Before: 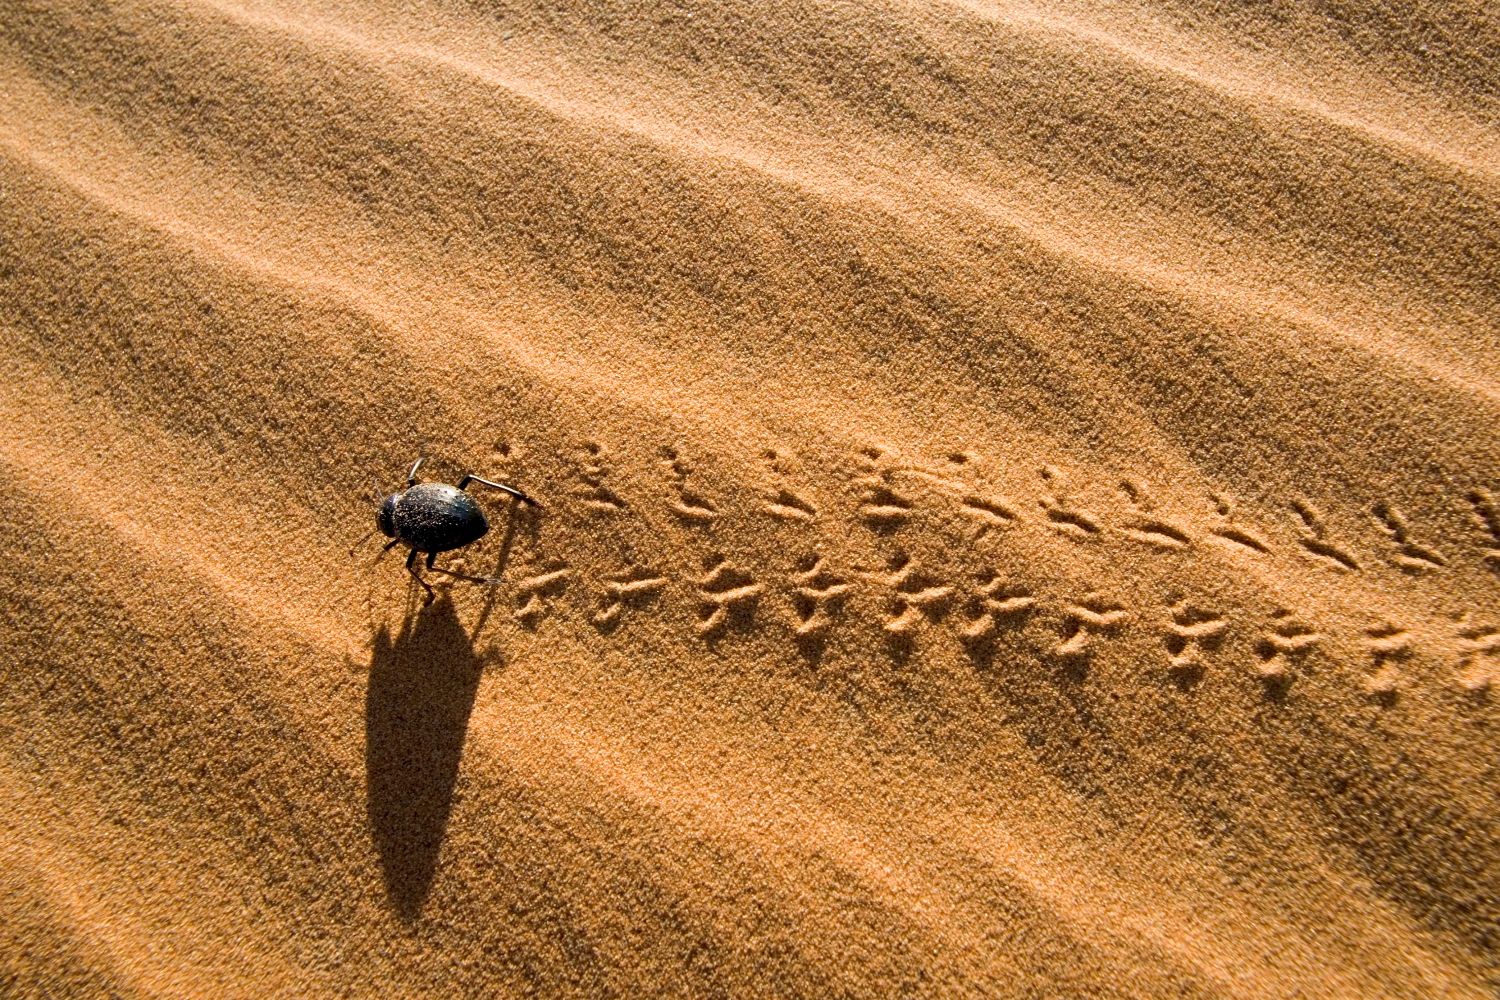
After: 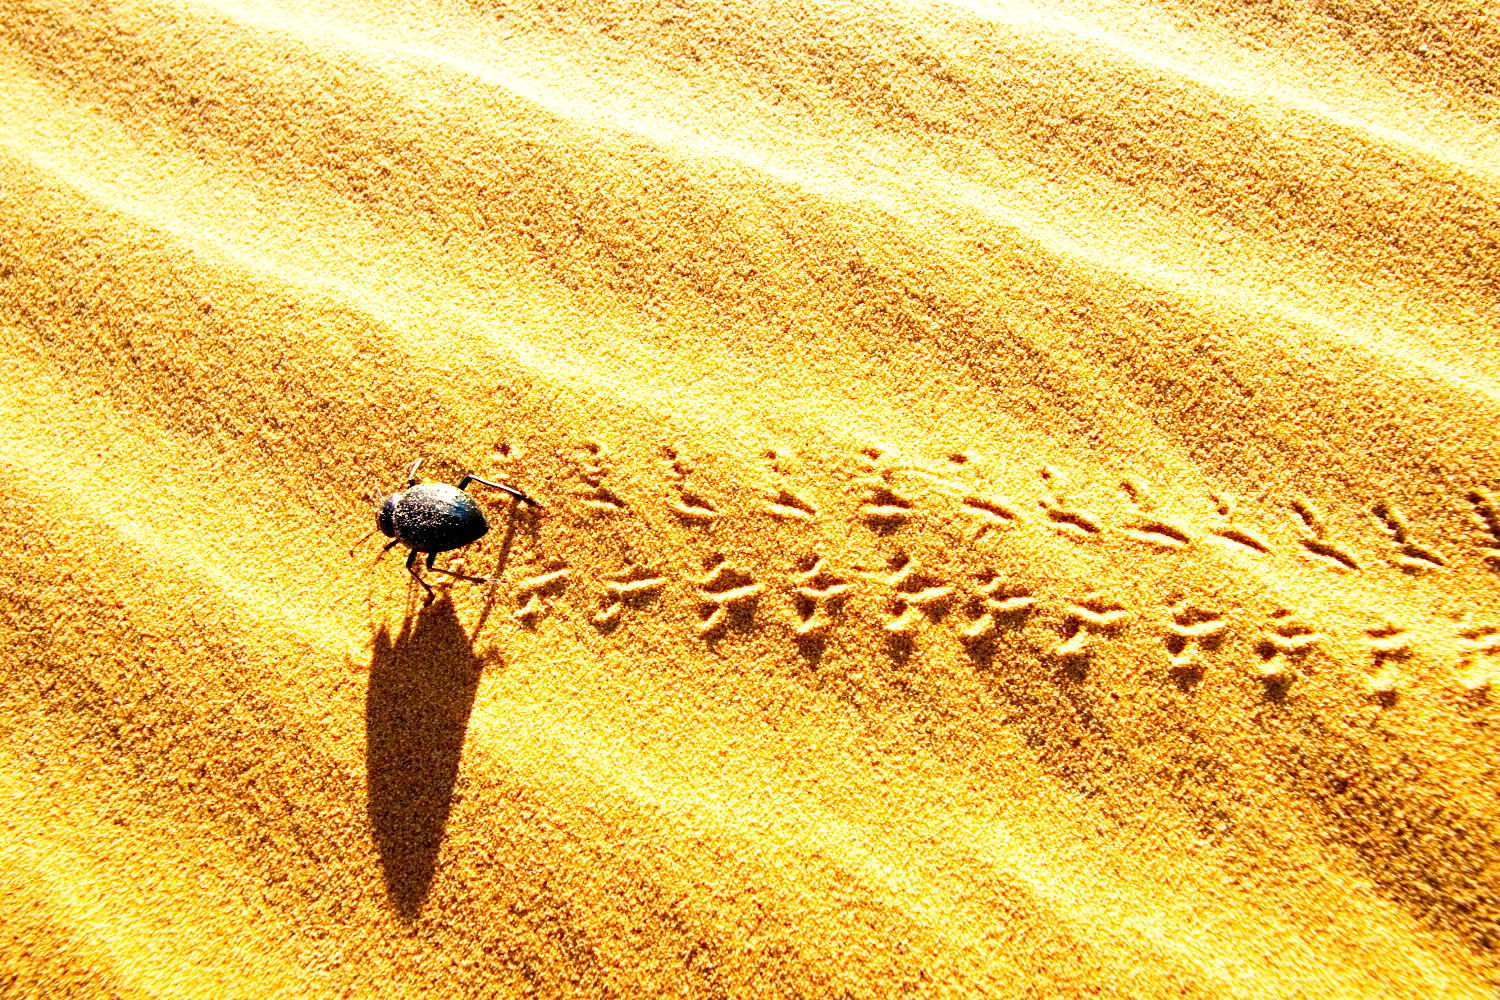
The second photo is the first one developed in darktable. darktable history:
exposure: black level correction 0, exposure 1.099 EV, compensate highlight preservation false
tone curve: curves: ch0 [(0, 0) (0.051, 0.021) (0.11, 0.069) (0.249, 0.235) (0.452, 0.526) (0.596, 0.713) (0.703, 0.83) (0.851, 0.938) (1, 1)]; ch1 [(0, 0) (0.1, 0.038) (0.318, 0.221) (0.413, 0.325) (0.443, 0.412) (0.483, 0.474) (0.503, 0.501) (0.516, 0.517) (0.548, 0.568) (0.569, 0.599) (0.594, 0.634) (0.666, 0.701) (1, 1)]; ch2 [(0, 0) (0.453, 0.435) (0.479, 0.476) (0.504, 0.5) (0.529, 0.537) (0.556, 0.583) (0.584, 0.618) (0.824, 0.815) (1, 1)], preserve colors none
contrast brightness saturation: contrast 0.09, saturation 0.276
